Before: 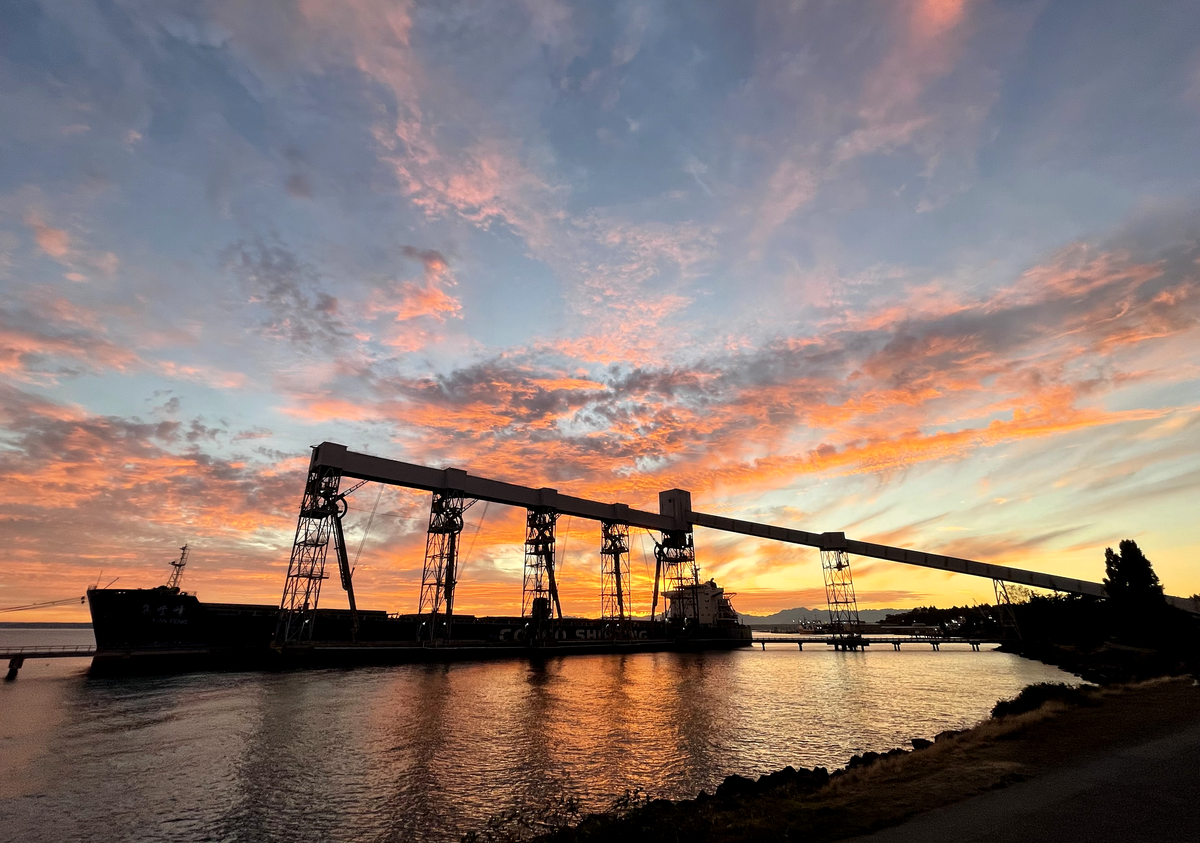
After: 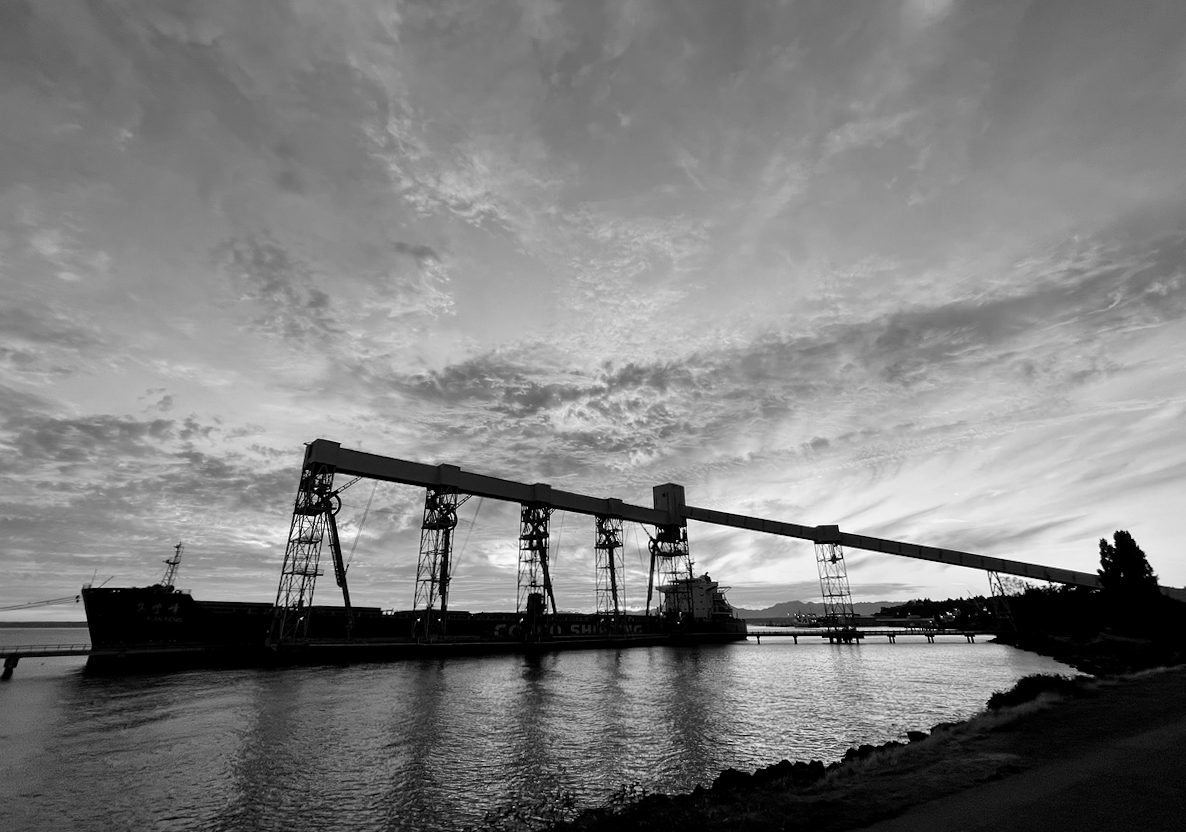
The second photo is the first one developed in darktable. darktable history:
rotate and perspective: rotation -0.45°, automatic cropping original format, crop left 0.008, crop right 0.992, crop top 0.012, crop bottom 0.988
monochrome: size 3.1
